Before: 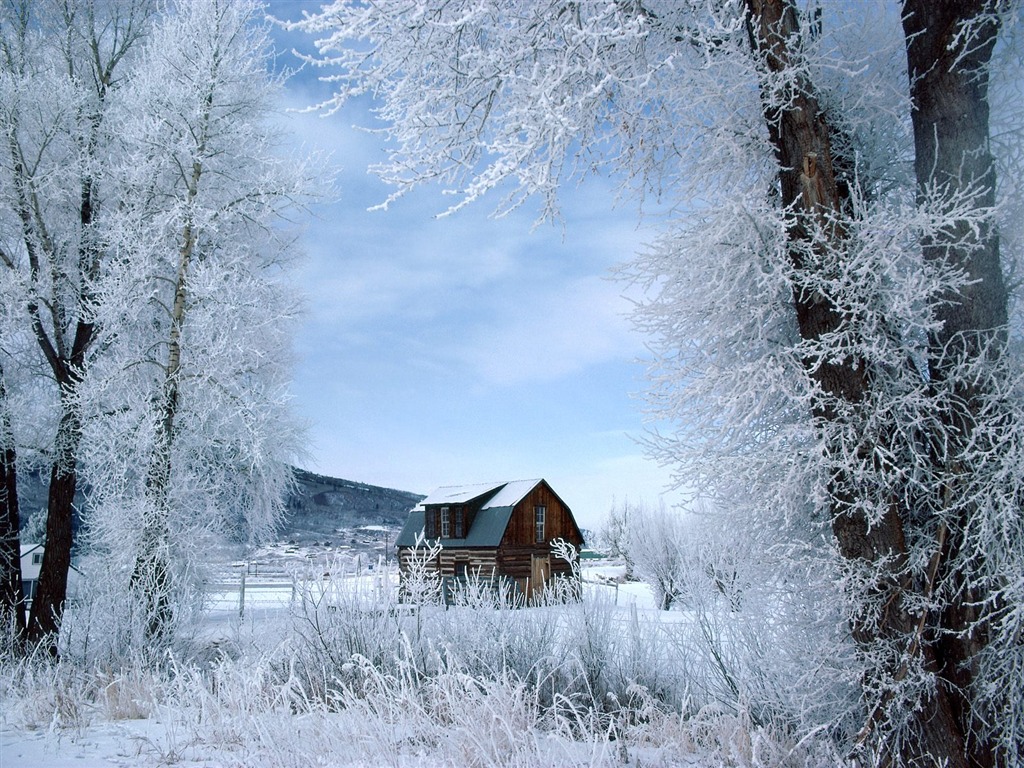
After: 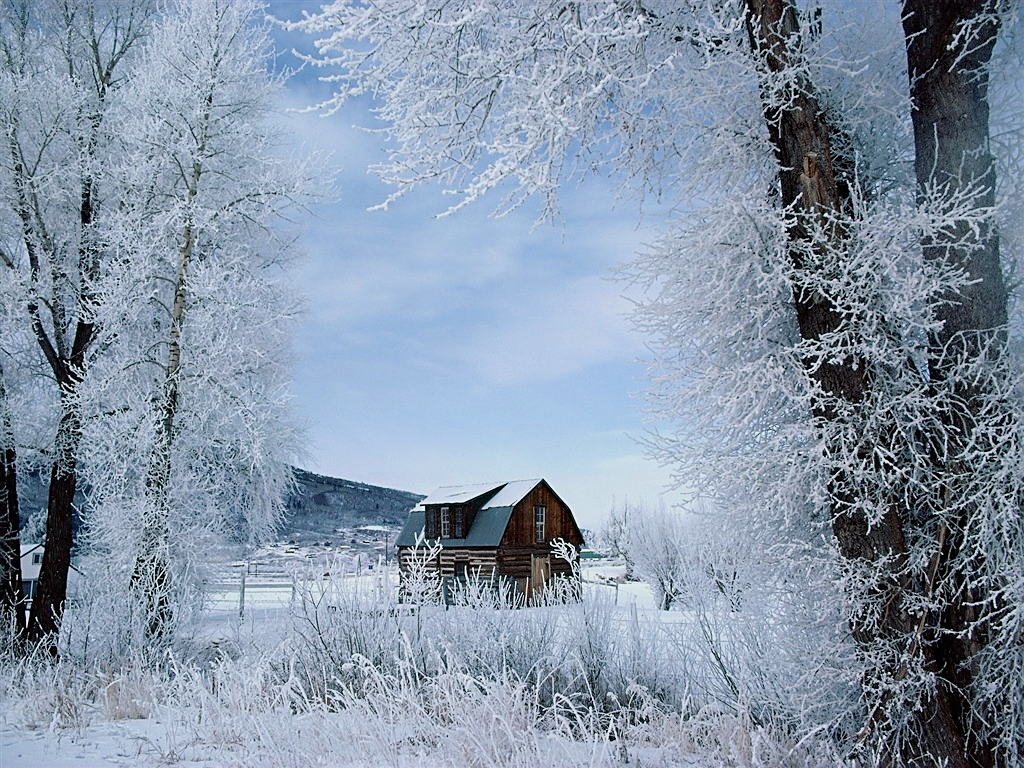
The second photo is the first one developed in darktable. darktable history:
exposure: compensate highlight preservation false
sharpen: on, module defaults
filmic rgb: black relative exposure -14.23 EV, white relative exposure 3.38 EV, hardness 7.96, contrast 0.984
